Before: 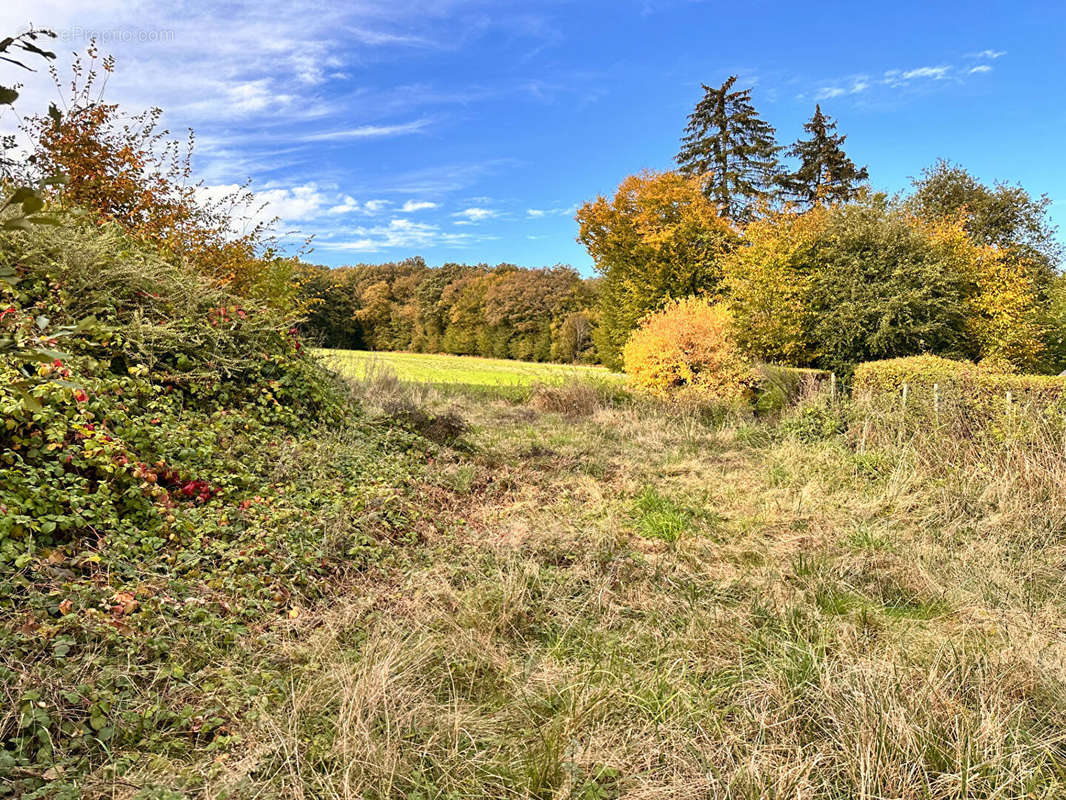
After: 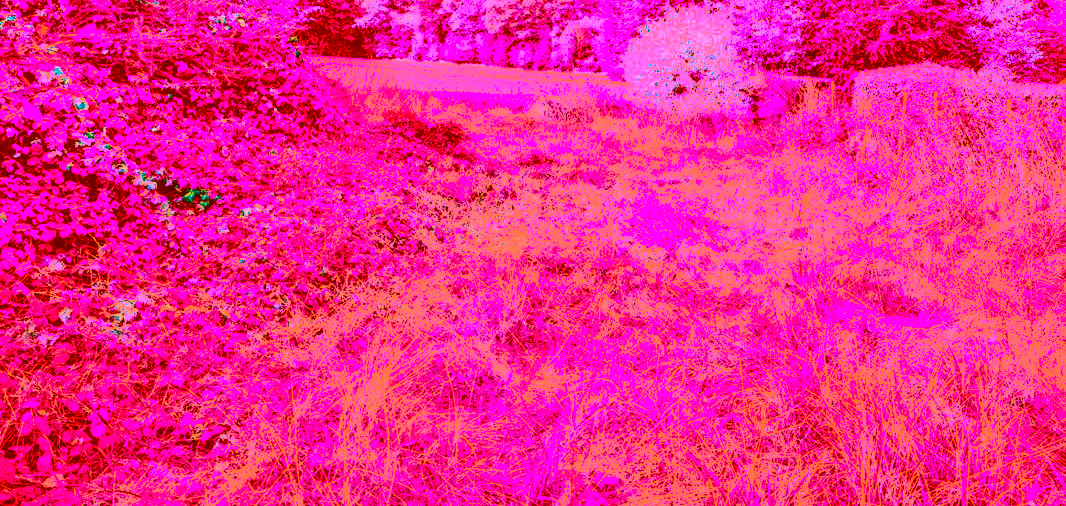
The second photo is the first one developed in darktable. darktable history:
crop and rotate: top 36.669%
contrast brightness saturation: saturation -0.166
color correction: highlights a* -39.43, highlights b* -39.33, shadows a* -39.29, shadows b* -39.49, saturation -3
tone curve: curves: ch0 [(0, 0) (0.003, 0.003) (0.011, 0.013) (0.025, 0.029) (0.044, 0.052) (0.069, 0.081) (0.1, 0.116) (0.136, 0.158) (0.177, 0.207) (0.224, 0.268) (0.277, 0.373) (0.335, 0.465) (0.399, 0.565) (0.468, 0.674) (0.543, 0.79) (0.623, 0.853) (0.709, 0.918) (0.801, 0.956) (0.898, 0.977) (1, 1)], preserve colors none
local contrast: highlights 58%, detail 145%
